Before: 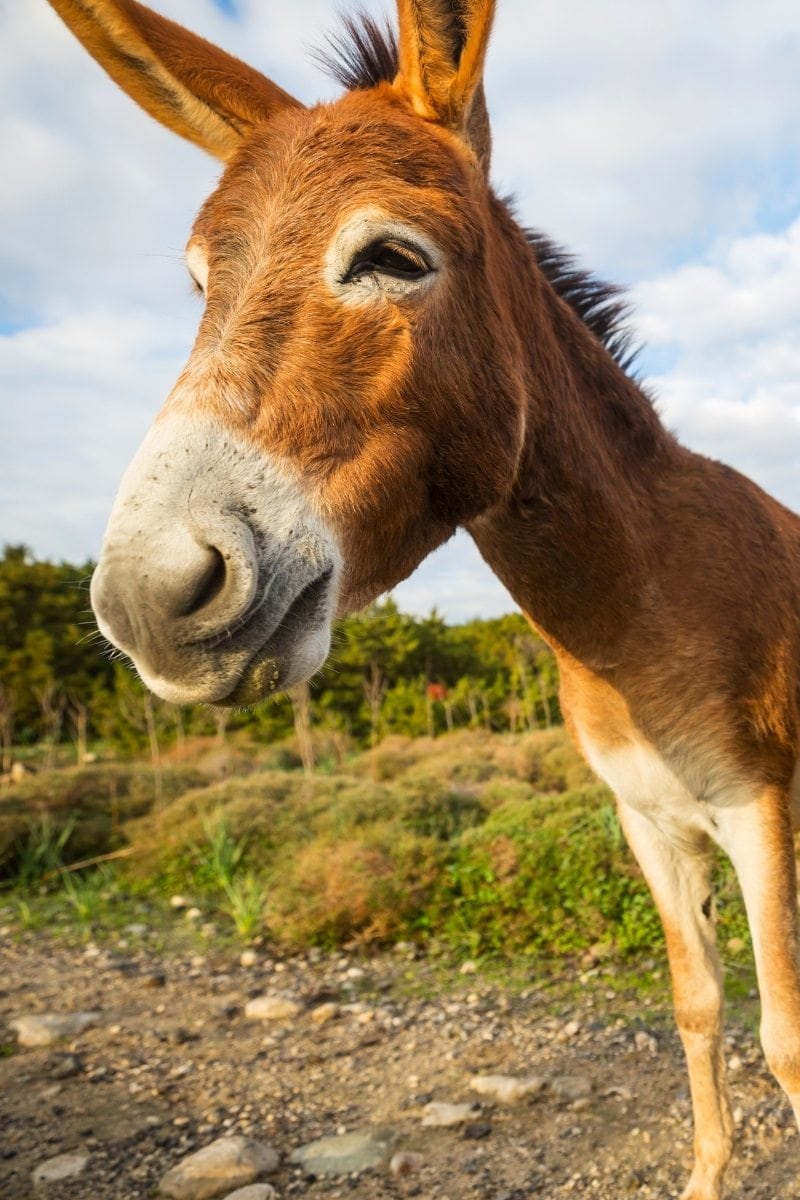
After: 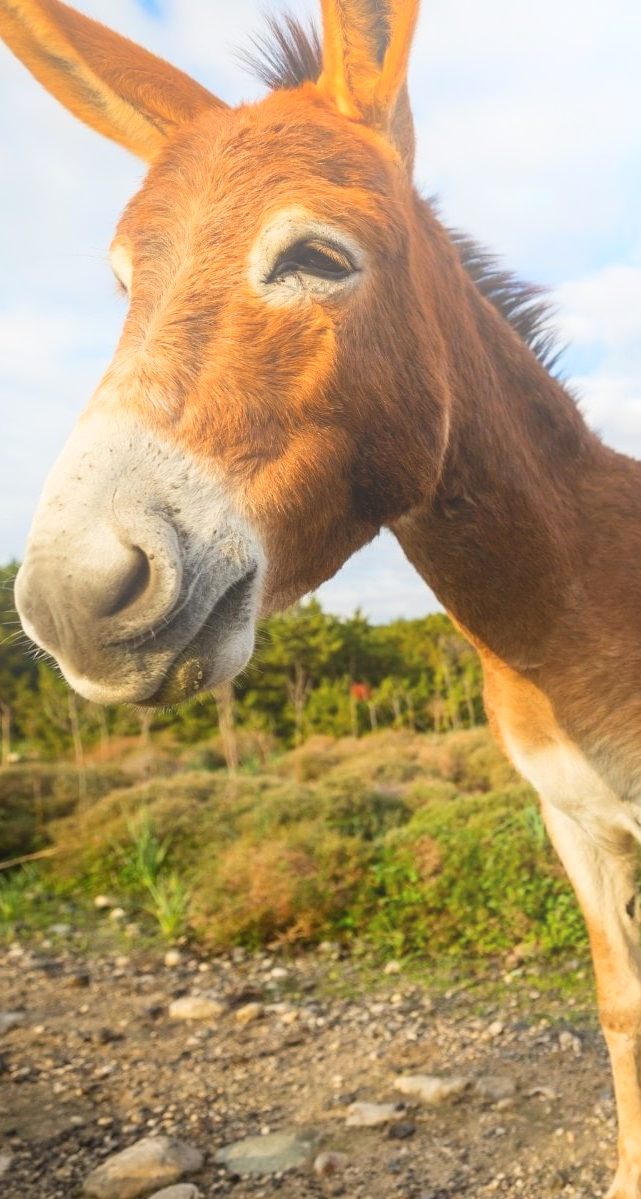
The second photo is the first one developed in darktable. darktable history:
crop and rotate: left 9.597%, right 10.195%
bloom: size 38%, threshold 95%, strength 30%
